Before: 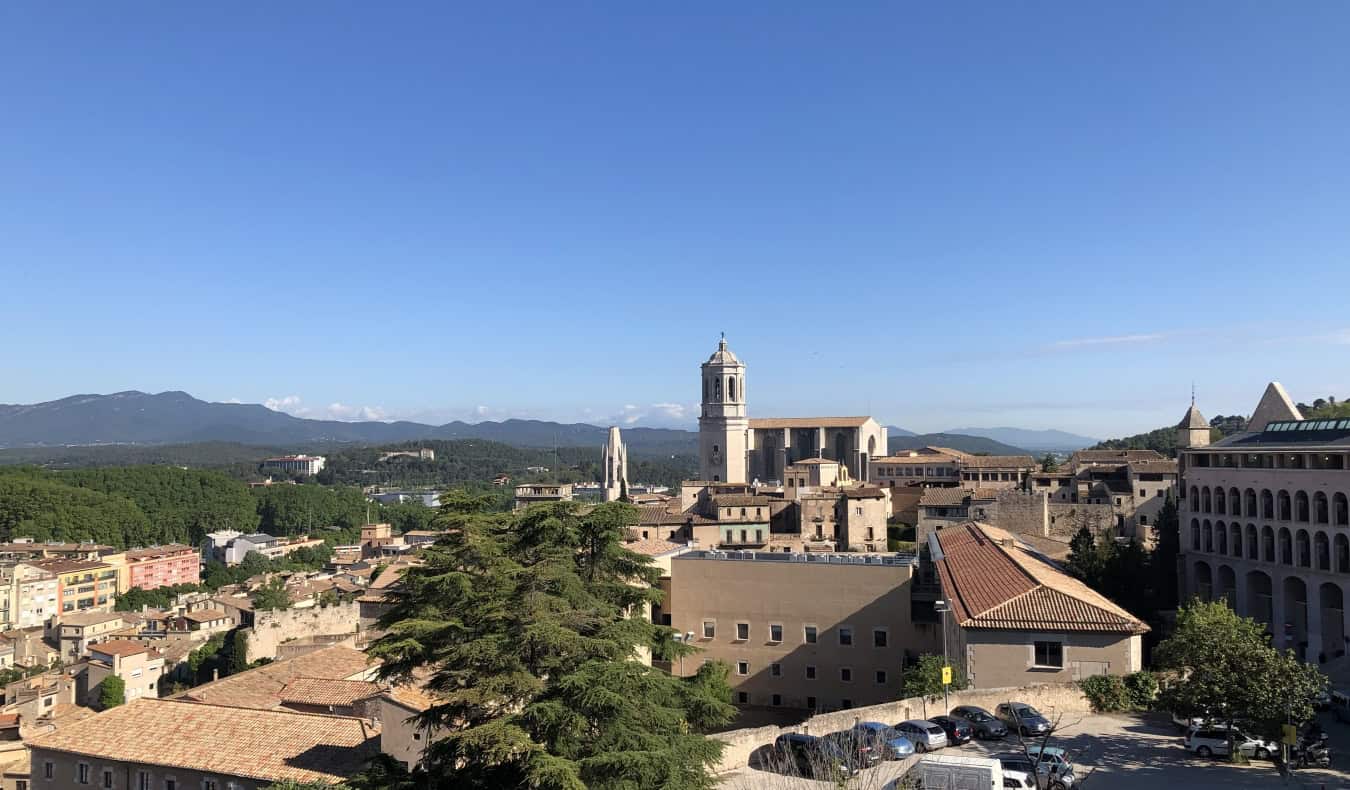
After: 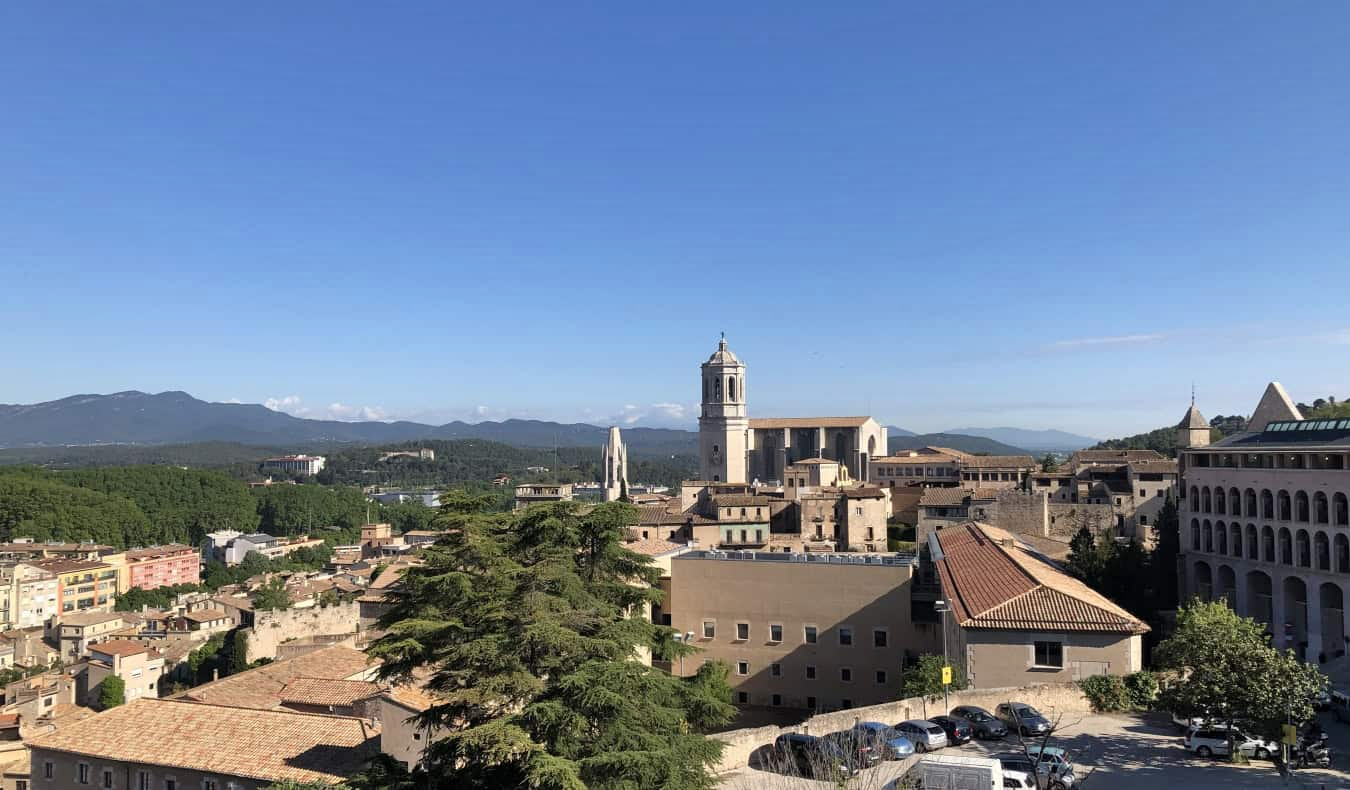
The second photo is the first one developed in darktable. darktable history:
shadows and highlights: low approximation 0.01, soften with gaussian
base curve: curves: ch0 [(0, 0) (0.297, 0.298) (1, 1)], preserve colors none
